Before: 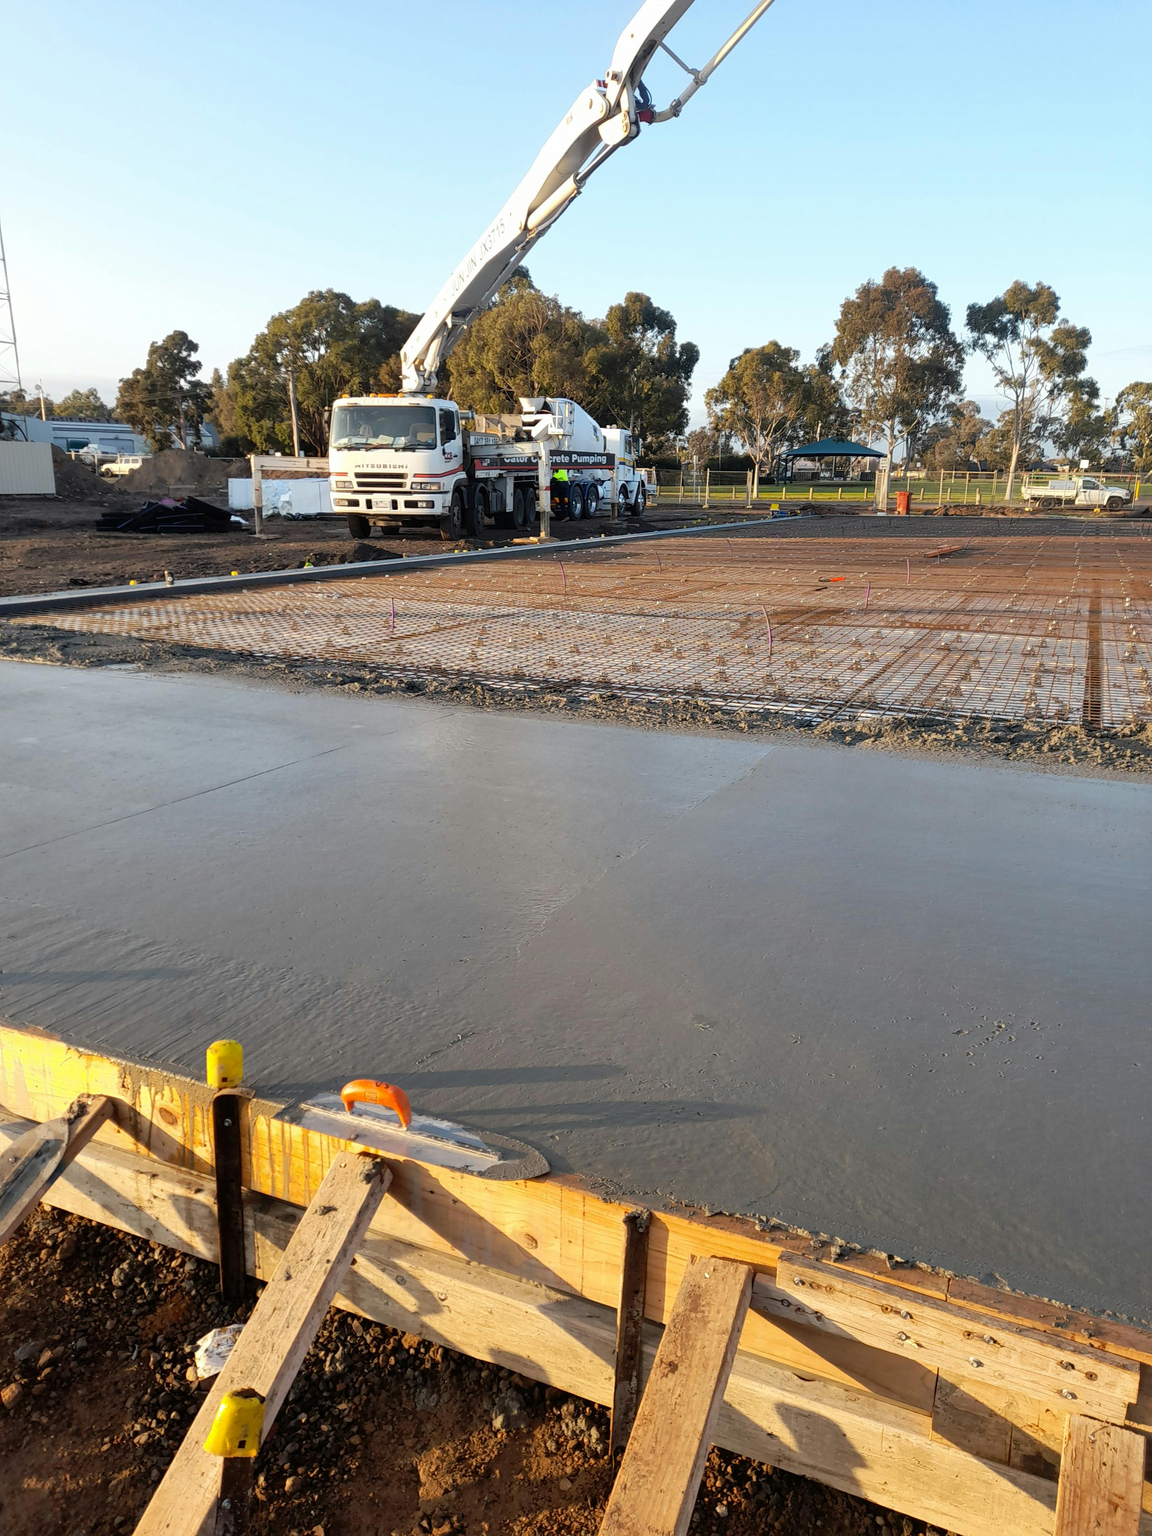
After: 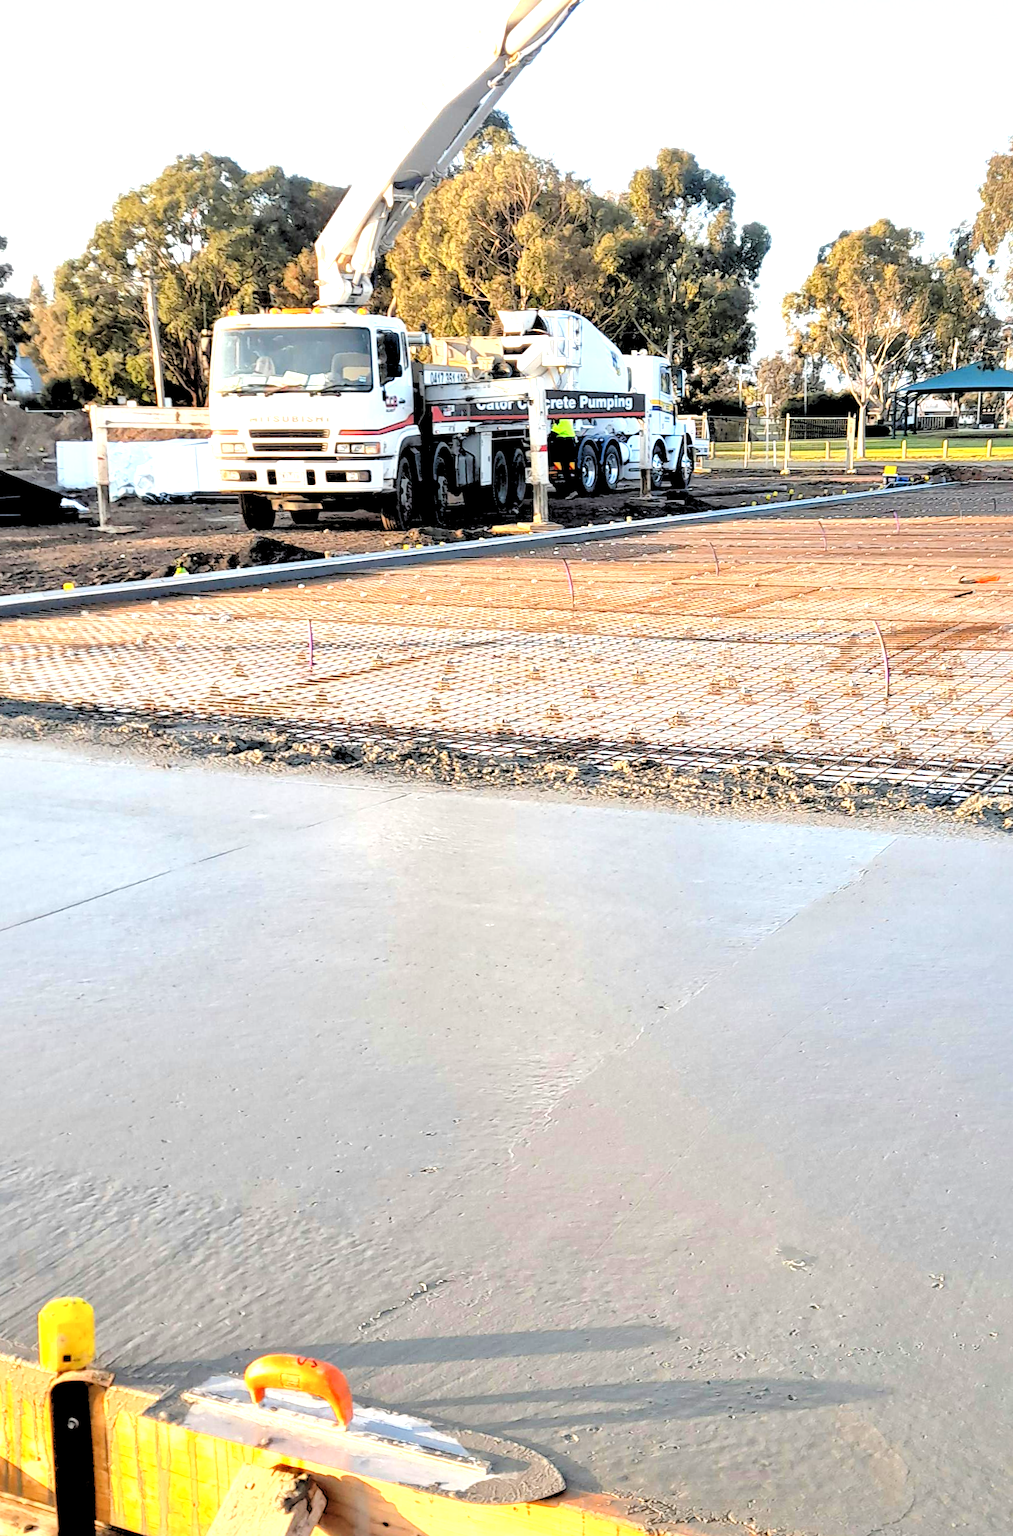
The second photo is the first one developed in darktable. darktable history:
crop: left 16.202%, top 11.208%, right 26.045%, bottom 20.557%
exposure: black level correction 0, exposure 1.1 EV, compensate highlight preservation false
local contrast: mode bilateral grid, contrast 50, coarseness 50, detail 150%, midtone range 0.2
rgb levels: levels [[0.027, 0.429, 0.996], [0, 0.5, 1], [0, 0.5, 1]]
contrast brightness saturation: contrast 0.1, brightness 0.02, saturation 0.02
rotate and perspective: rotation -1°, crop left 0.011, crop right 0.989, crop top 0.025, crop bottom 0.975
